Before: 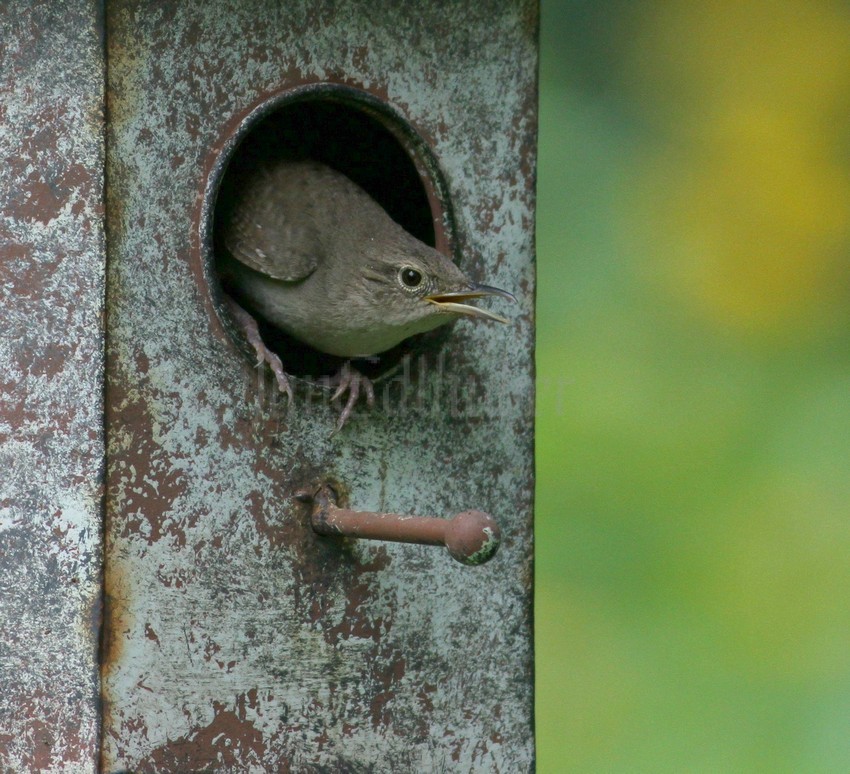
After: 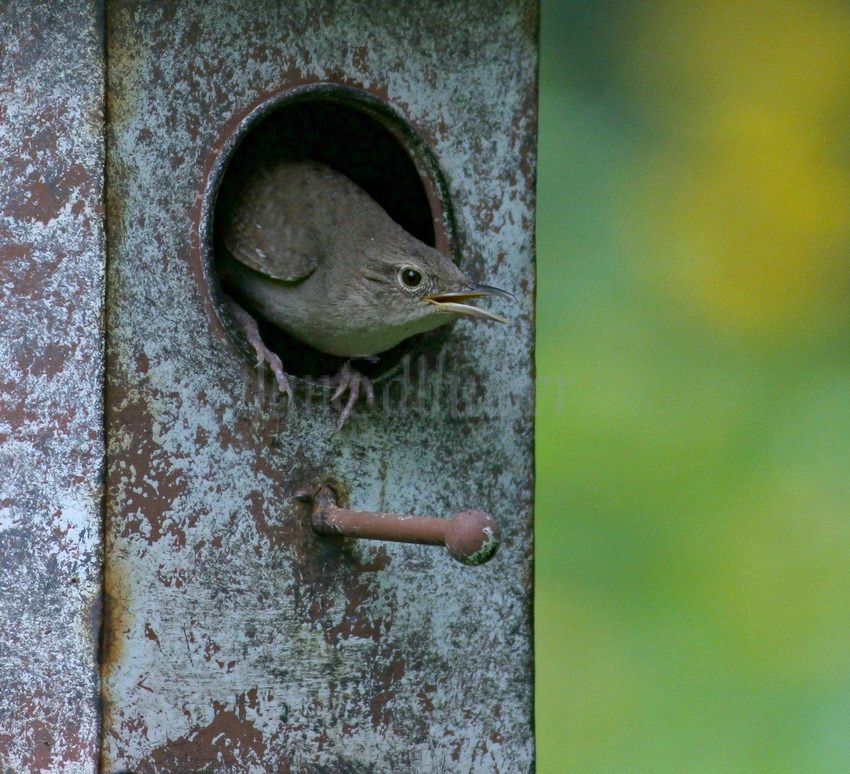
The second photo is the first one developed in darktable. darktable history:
rgb levels: preserve colors max RGB
haze removal: compatibility mode true, adaptive false
white balance: red 0.967, blue 1.119, emerald 0.756
